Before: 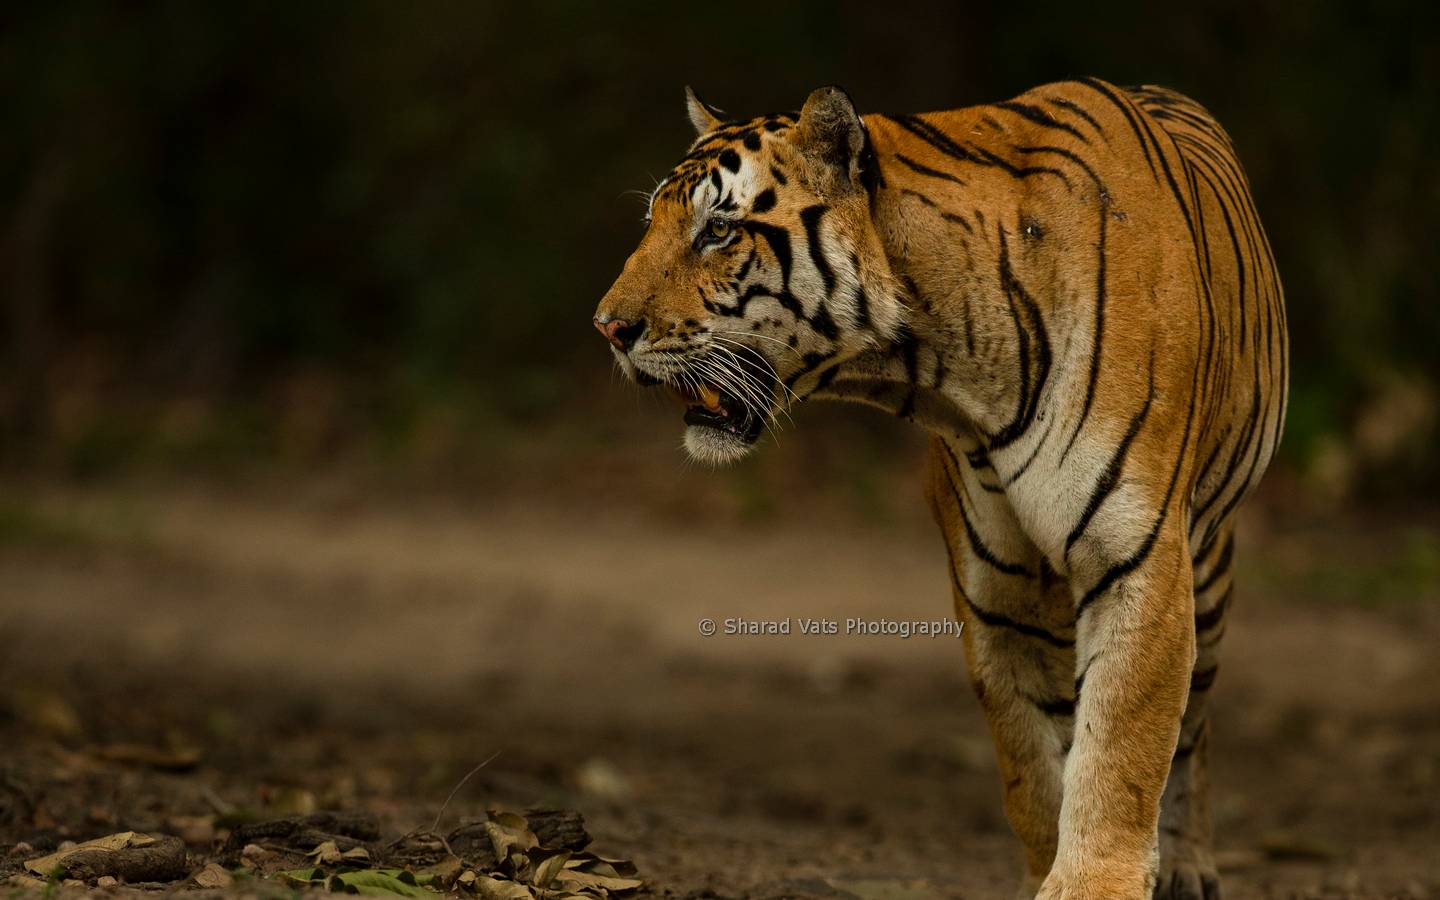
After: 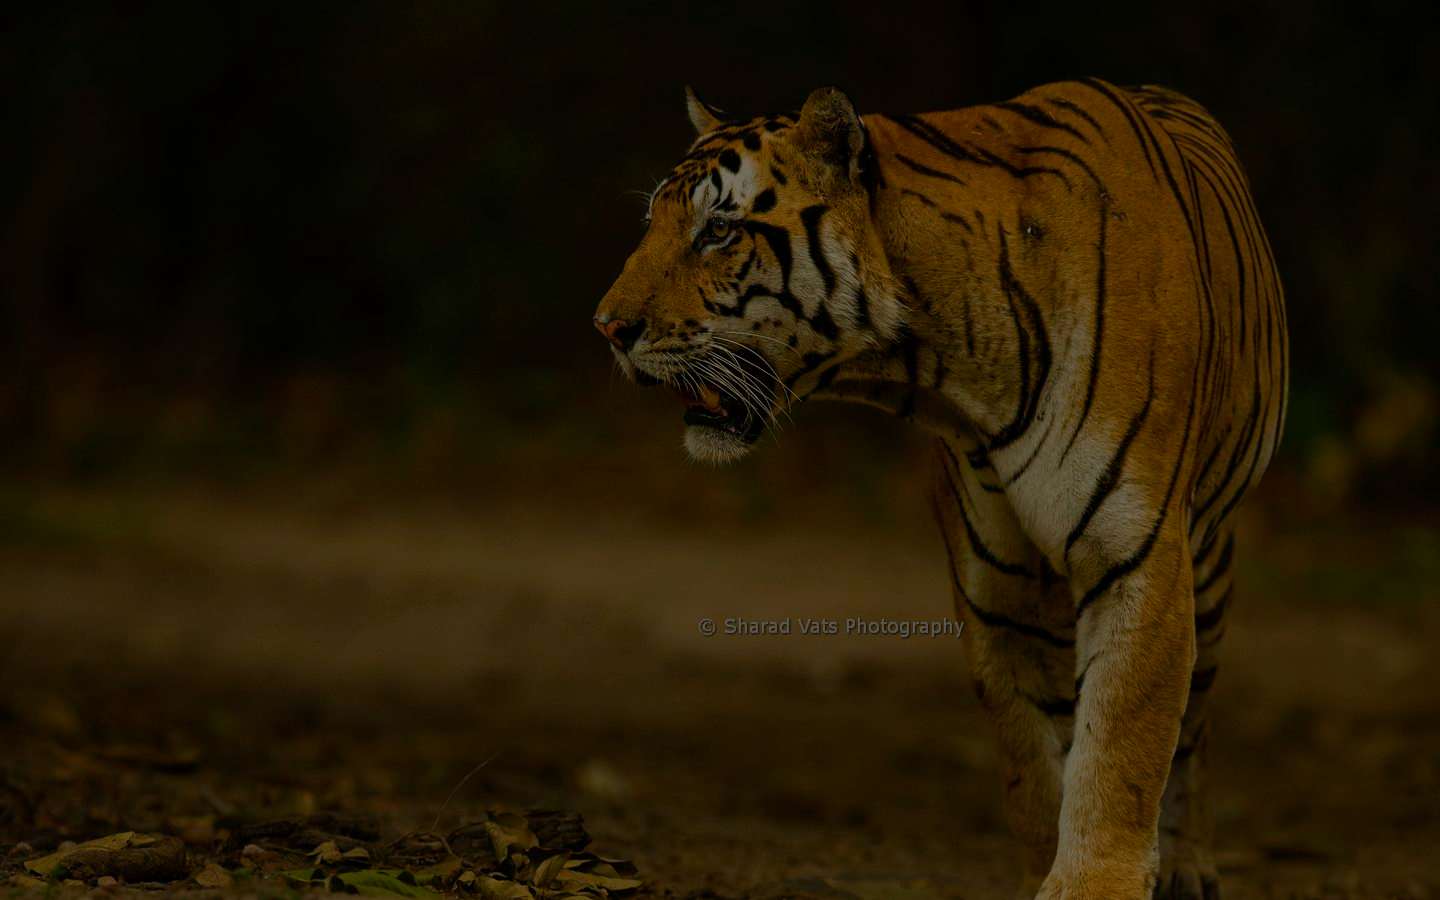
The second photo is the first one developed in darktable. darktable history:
exposure: exposure -2.002 EV, compensate highlight preservation false
color balance rgb: shadows lift › chroma 1%, shadows lift › hue 113°, highlights gain › chroma 0.2%, highlights gain › hue 333°, perceptual saturation grading › global saturation 20%, perceptual saturation grading › highlights -50%, perceptual saturation grading › shadows 25%, contrast -10%
